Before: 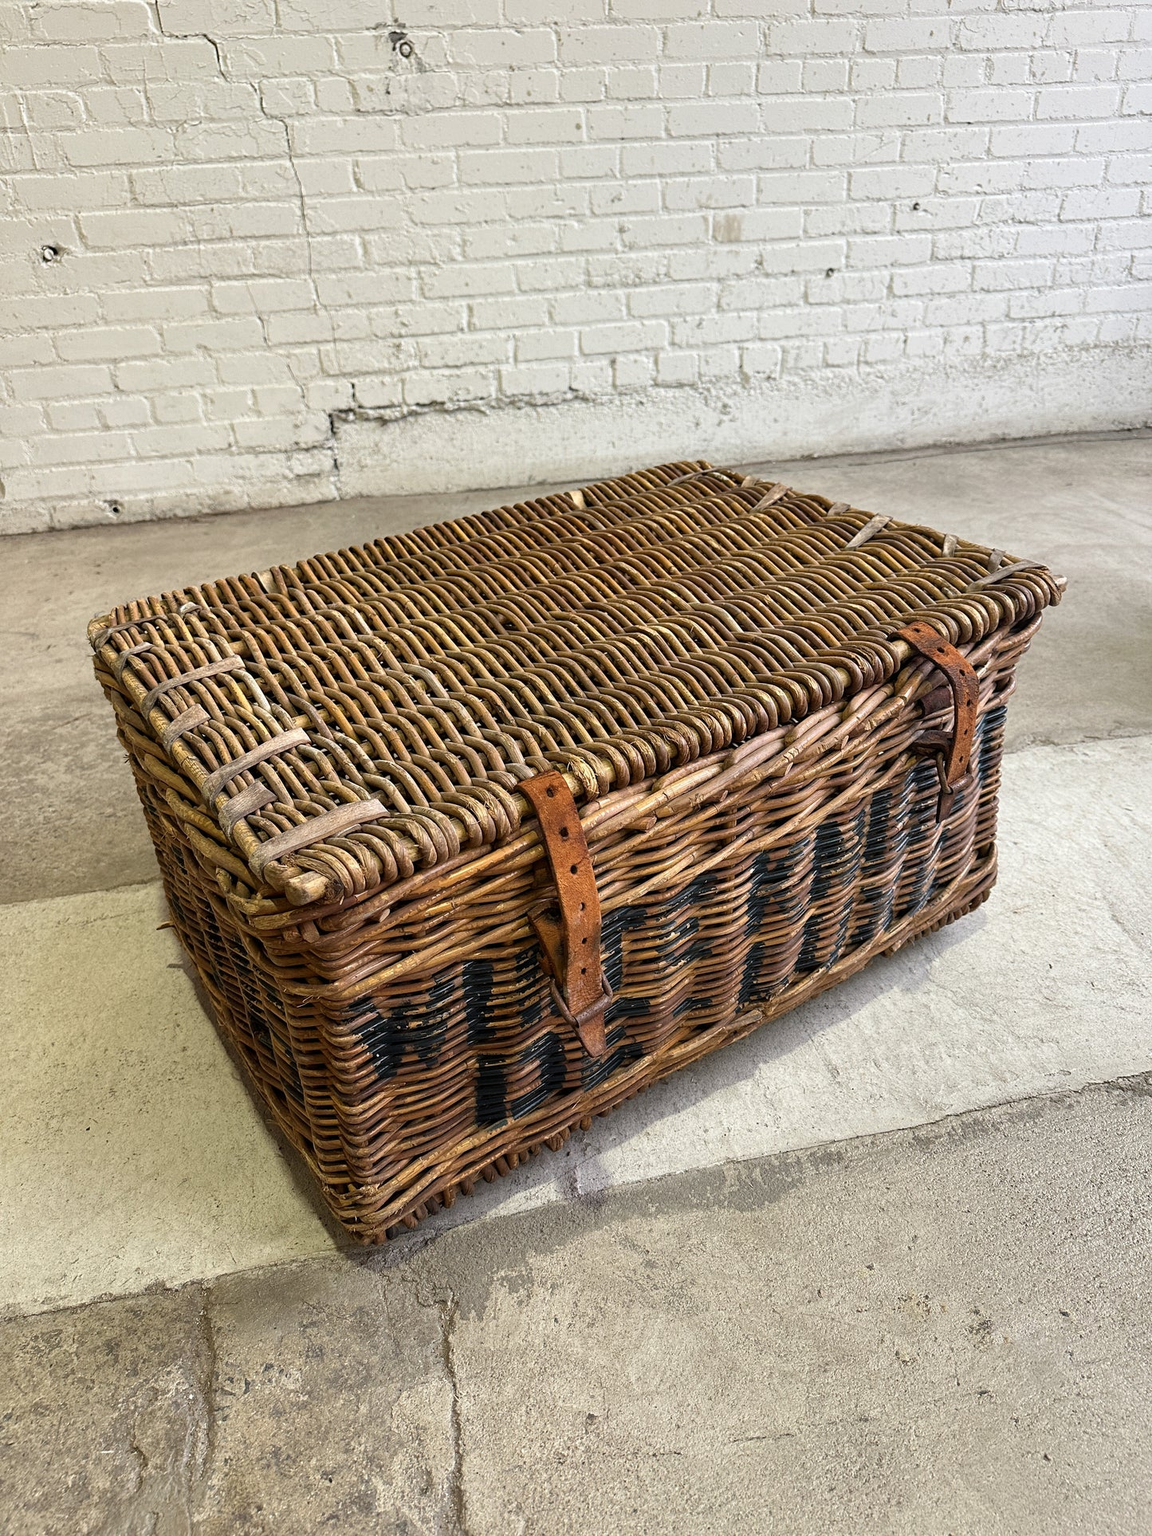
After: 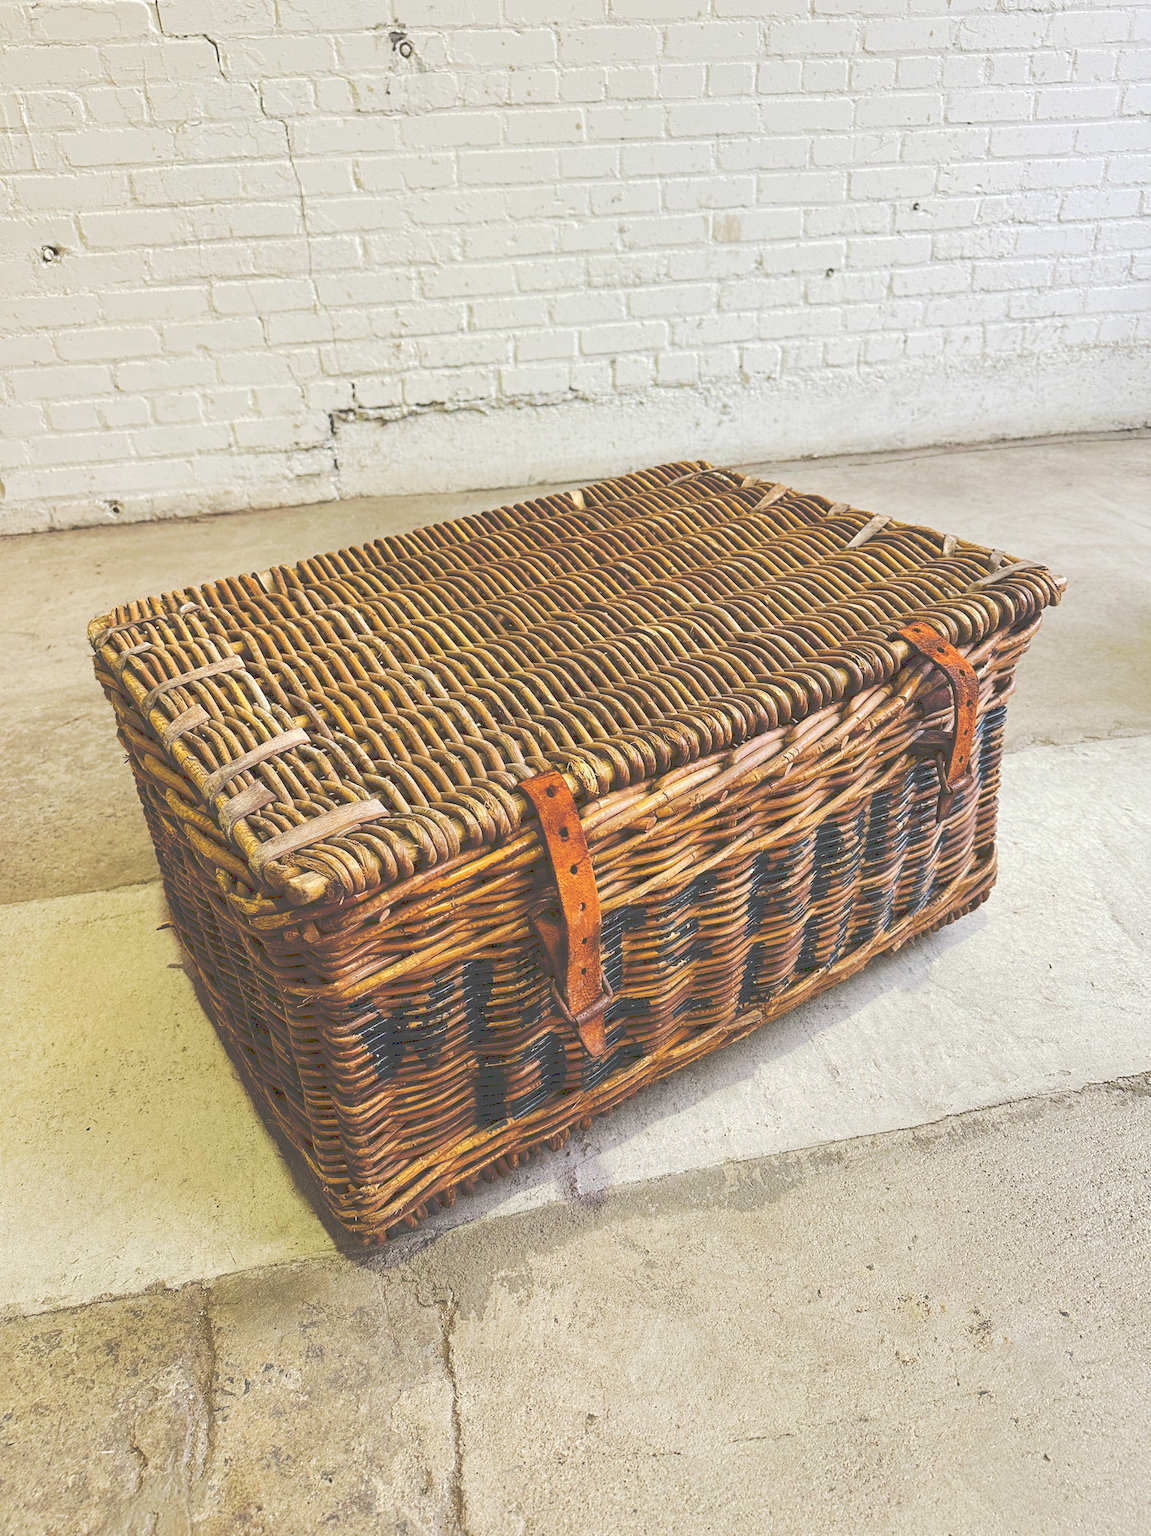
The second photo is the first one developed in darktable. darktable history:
tone curve: curves: ch0 [(0, 0) (0.003, 0.299) (0.011, 0.299) (0.025, 0.299) (0.044, 0.299) (0.069, 0.3) (0.1, 0.306) (0.136, 0.316) (0.177, 0.326) (0.224, 0.338) (0.277, 0.366) (0.335, 0.406) (0.399, 0.462) (0.468, 0.533) (0.543, 0.607) (0.623, 0.7) (0.709, 0.775) (0.801, 0.843) (0.898, 0.903) (1, 1)], preserve colors none
color balance rgb: perceptual saturation grading › global saturation 25%, perceptual brilliance grading › mid-tones 10%, perceptual brilliance grading › shadows 15%, global vibrance 20%
white balance: emerald 1
